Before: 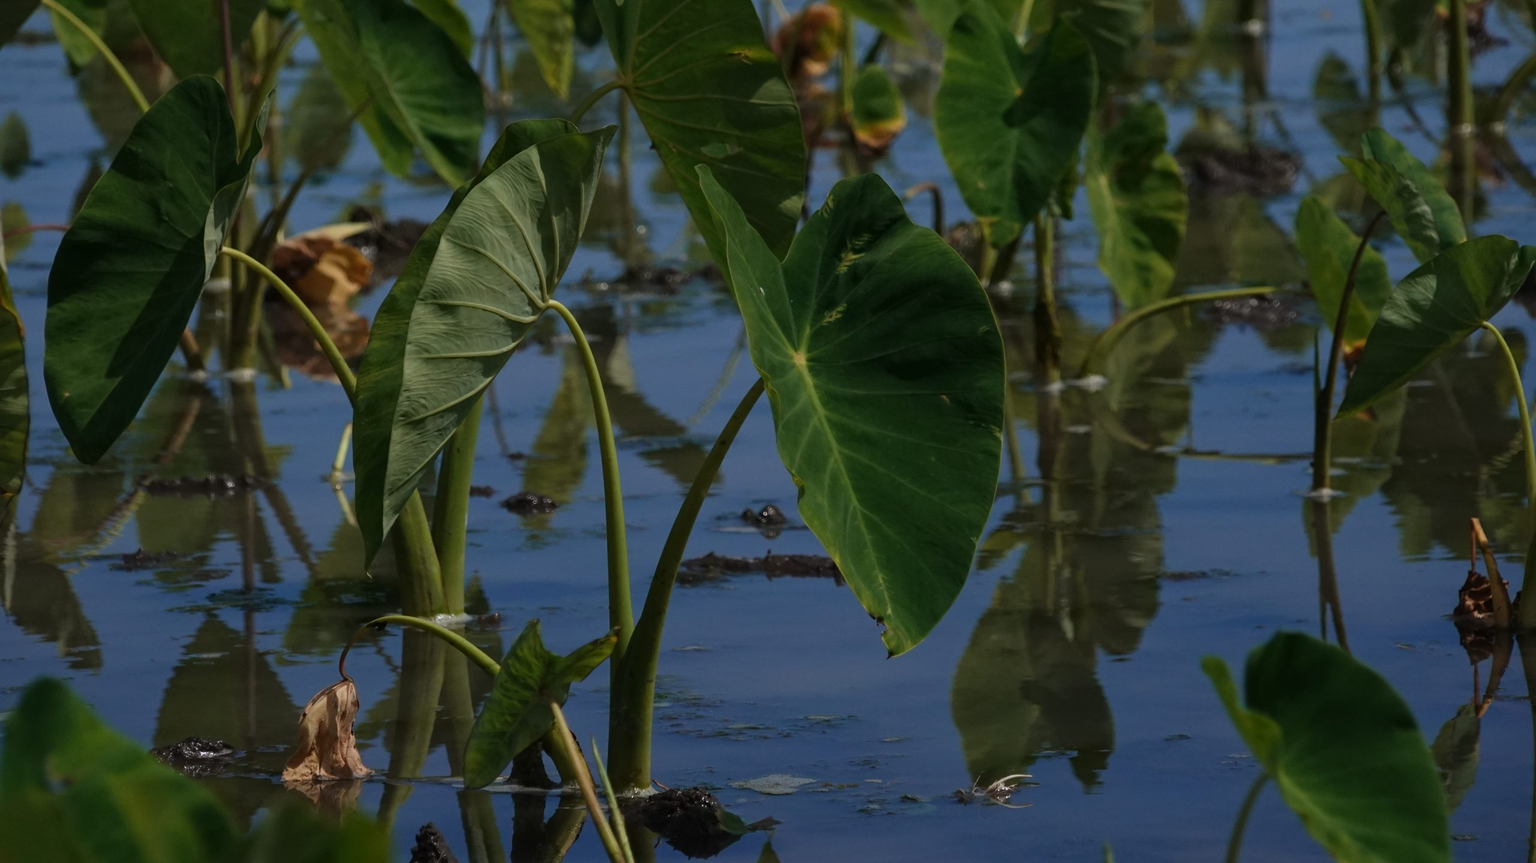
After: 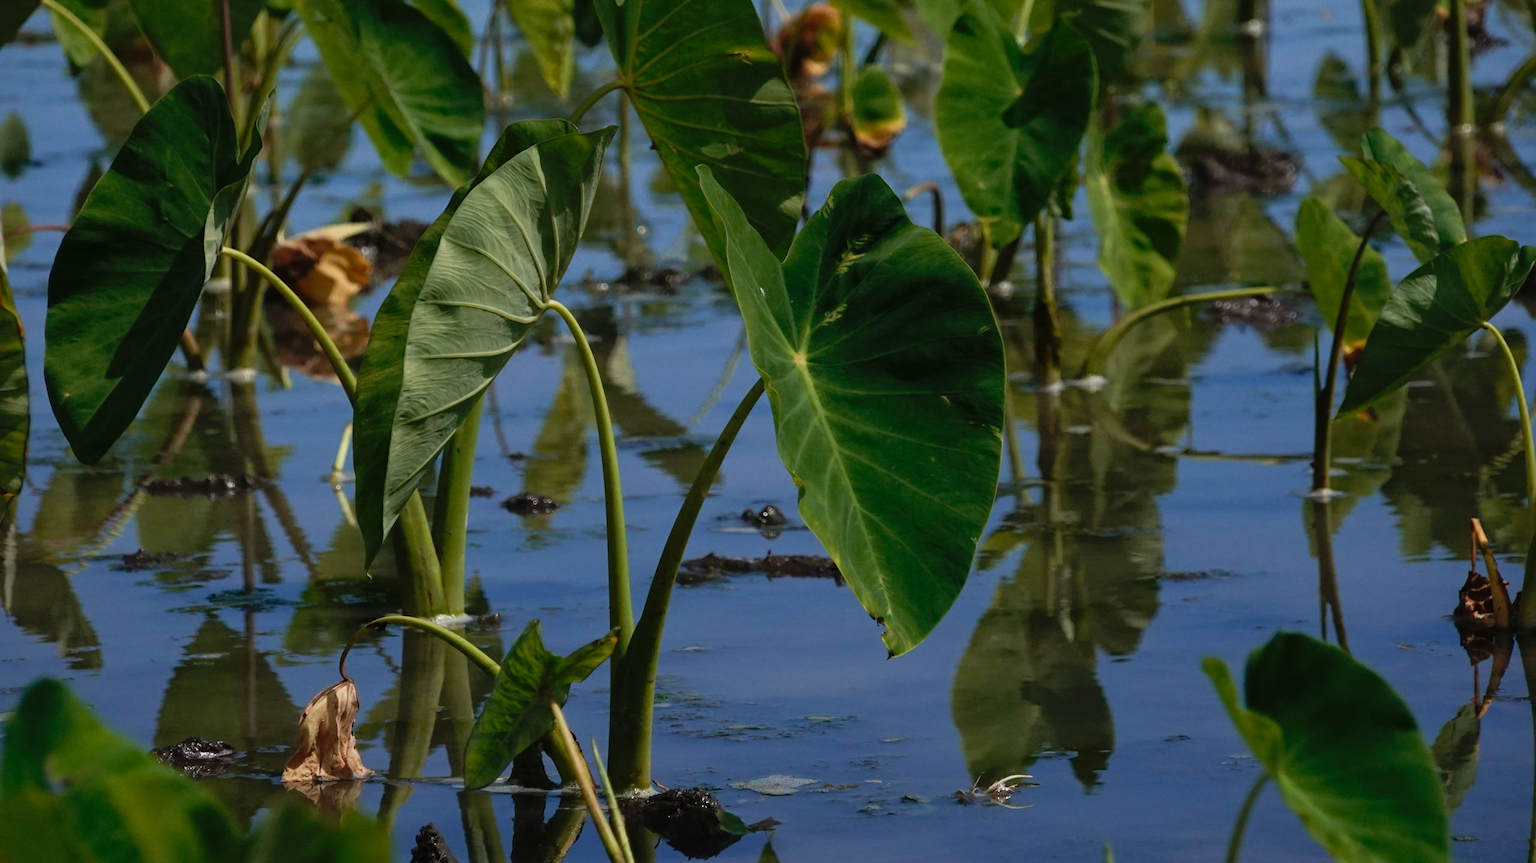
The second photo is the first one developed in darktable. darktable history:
tone curve: curves: ch0 [(0, 0.005) (0.103, 0.097) (0.18, 0.22) (0.4, 0.485) (0.5, 0.612) (0.668, 0.787) (0.823, 0.894) (1, 0.971)]; ch1 [(0, 0) (0.172, 0.123) (0.324, 0.253) (0.396, 0.388) (0.478, 0.461) (0.499, 0.498) (0.522, 0.528) (0.618, 0.649) (0.753, 0.821) (1, 1)]; ch2 [(0, 0) (0.411, 0.424) (0.496, 0.501) (0.515, 0.514) (0.555, 0.585) (0.641, 0.69) (1, 1)], preserve colors none
